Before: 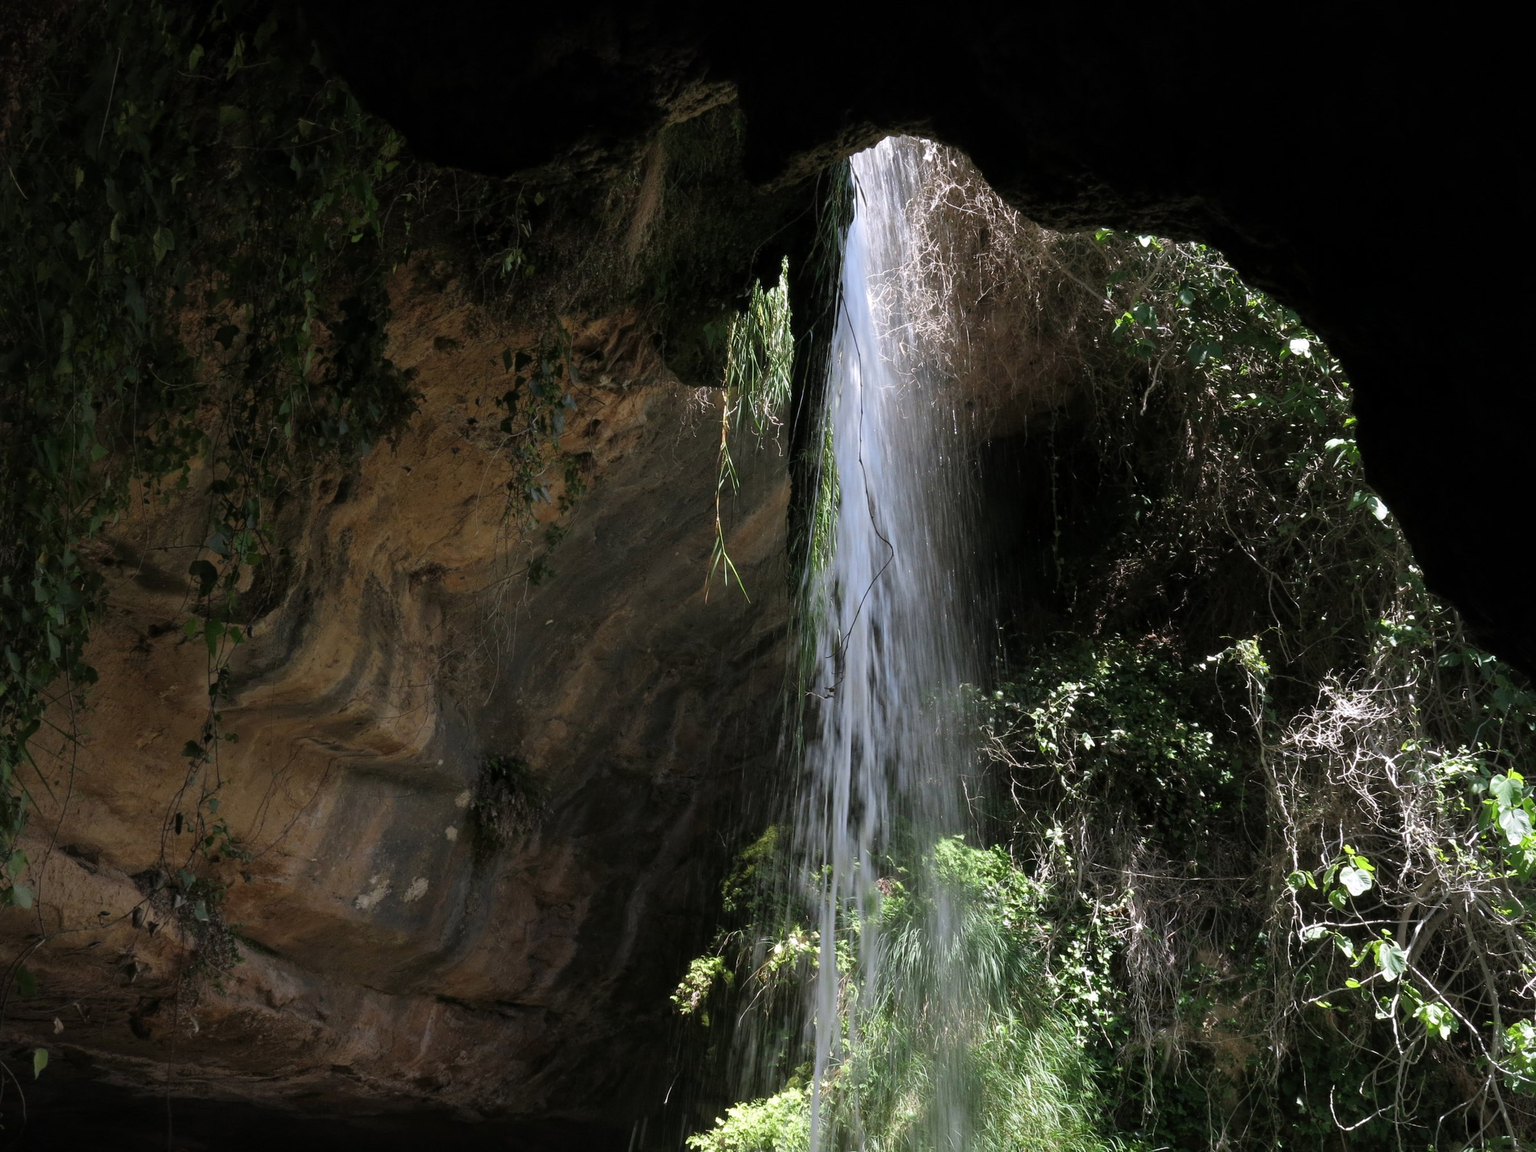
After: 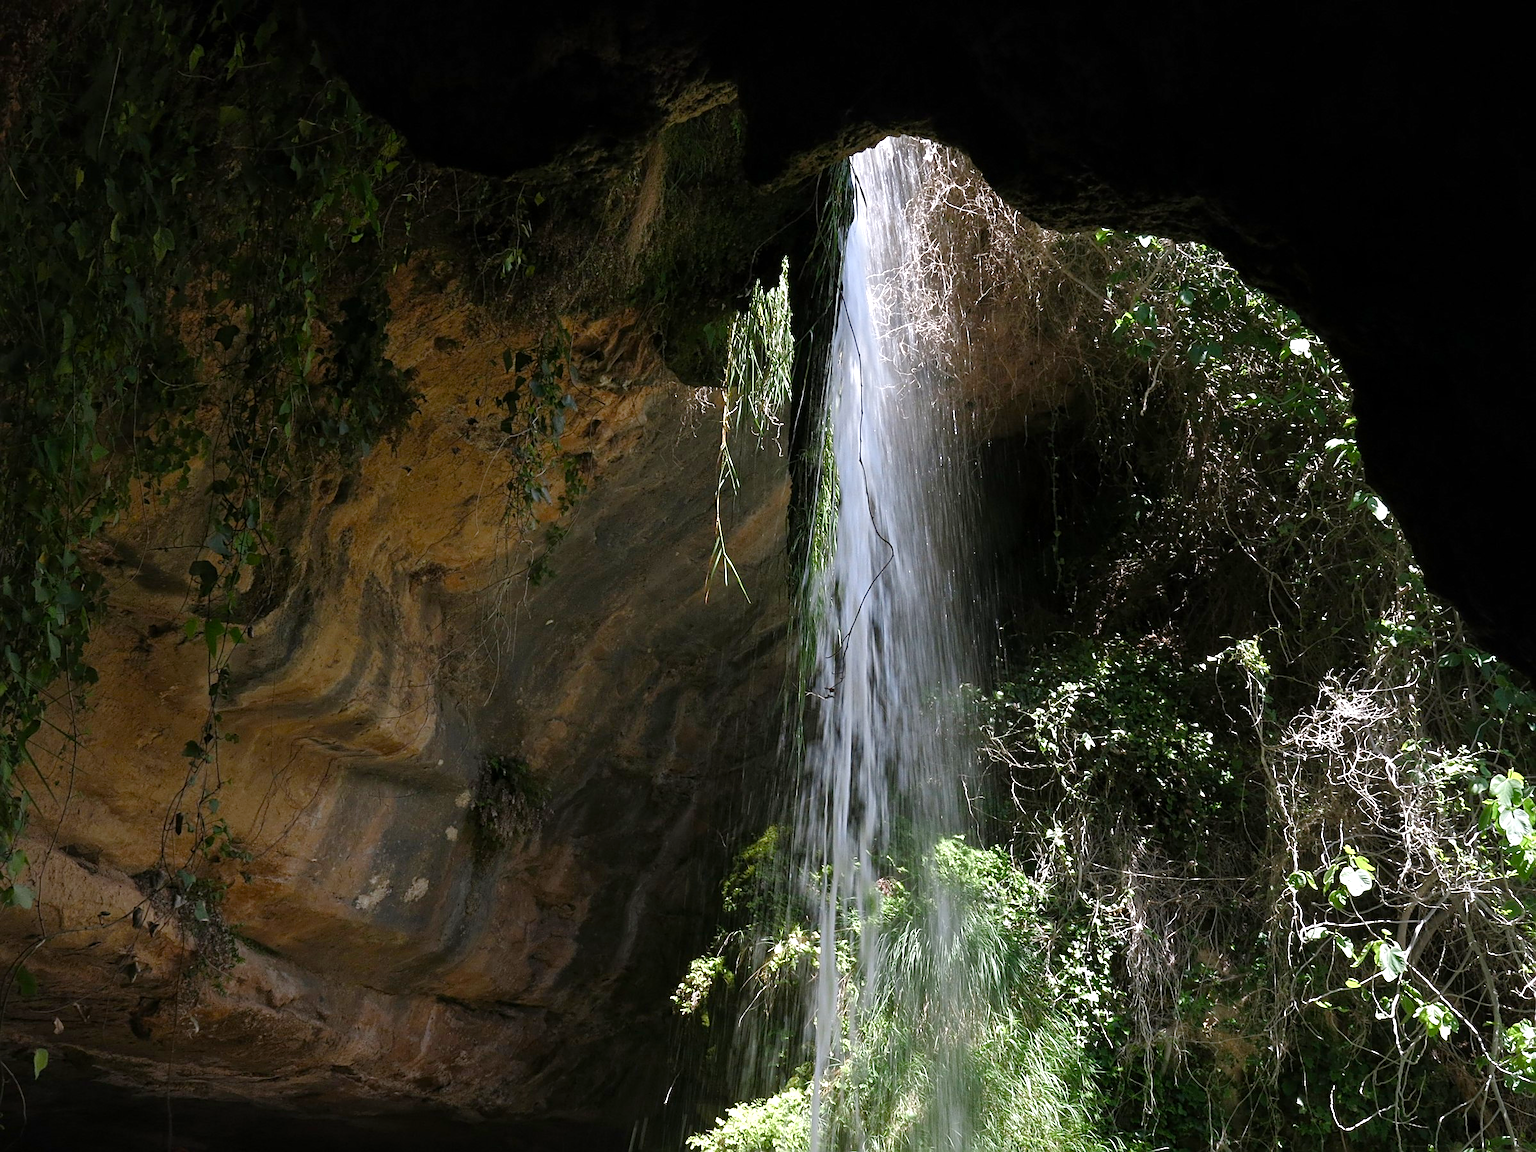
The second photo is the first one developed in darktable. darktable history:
color balance rgb: perceptual saturation grading › global saturation 25.849%, perceptual saturation grading › highlights -50.446%, perceptual saturation grading › shadows 30.179%, perceptual brilliance grading › global brilliance 3.334%
exposure: exposure 0.201 EV, compensate highlight preservation false
sharpen: on, module defaults
